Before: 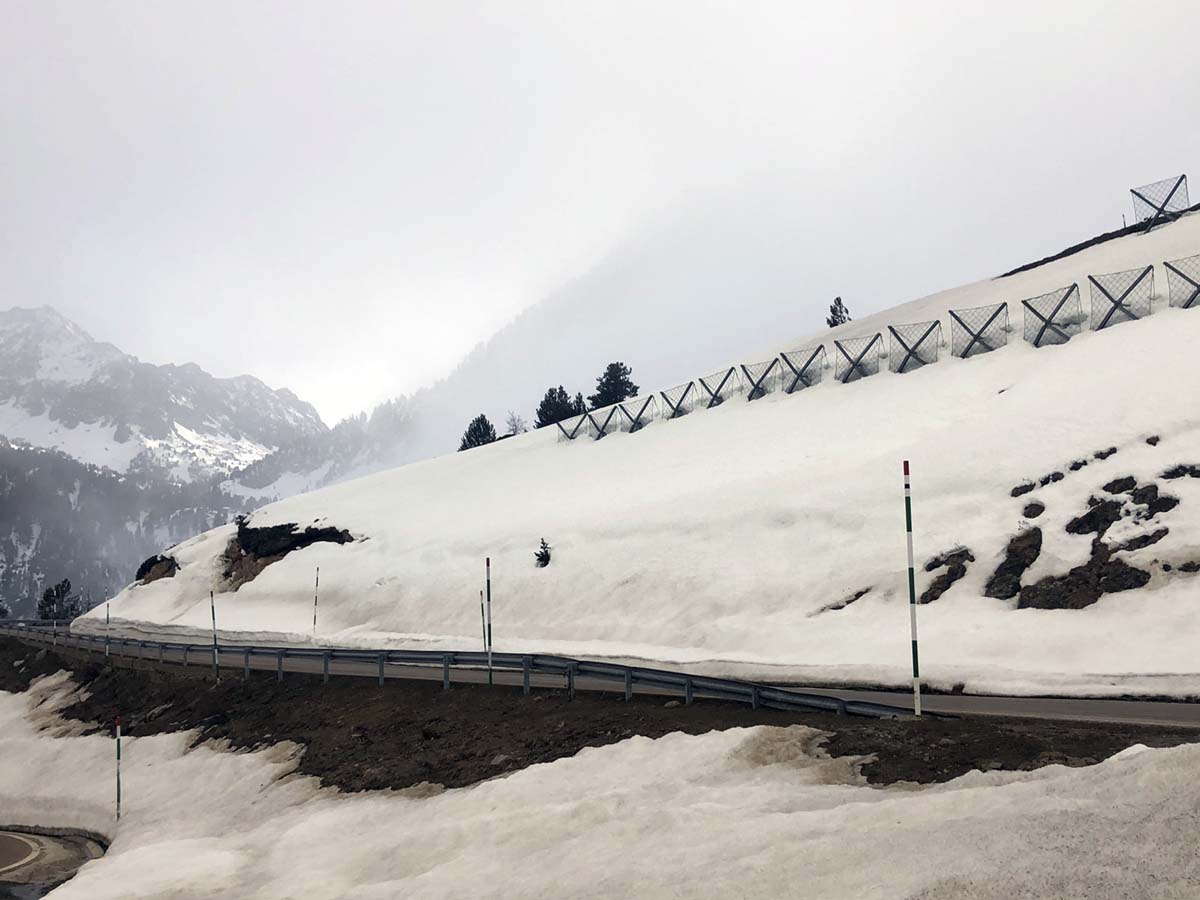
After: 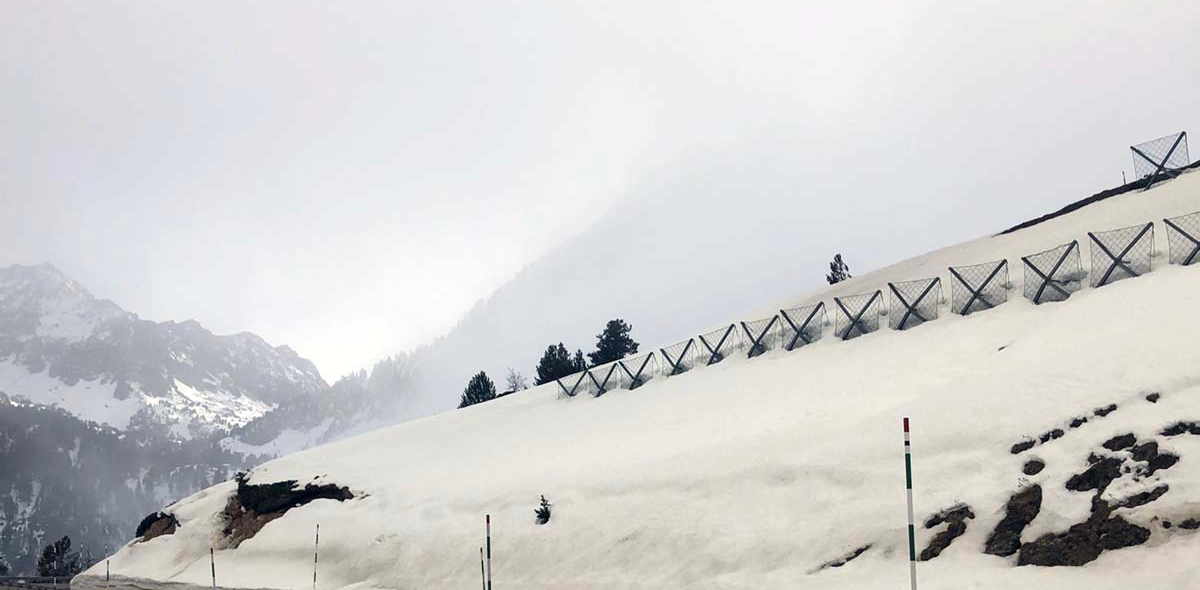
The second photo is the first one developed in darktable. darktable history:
crop and rotate: top 4.809%, bottom 29.547%
